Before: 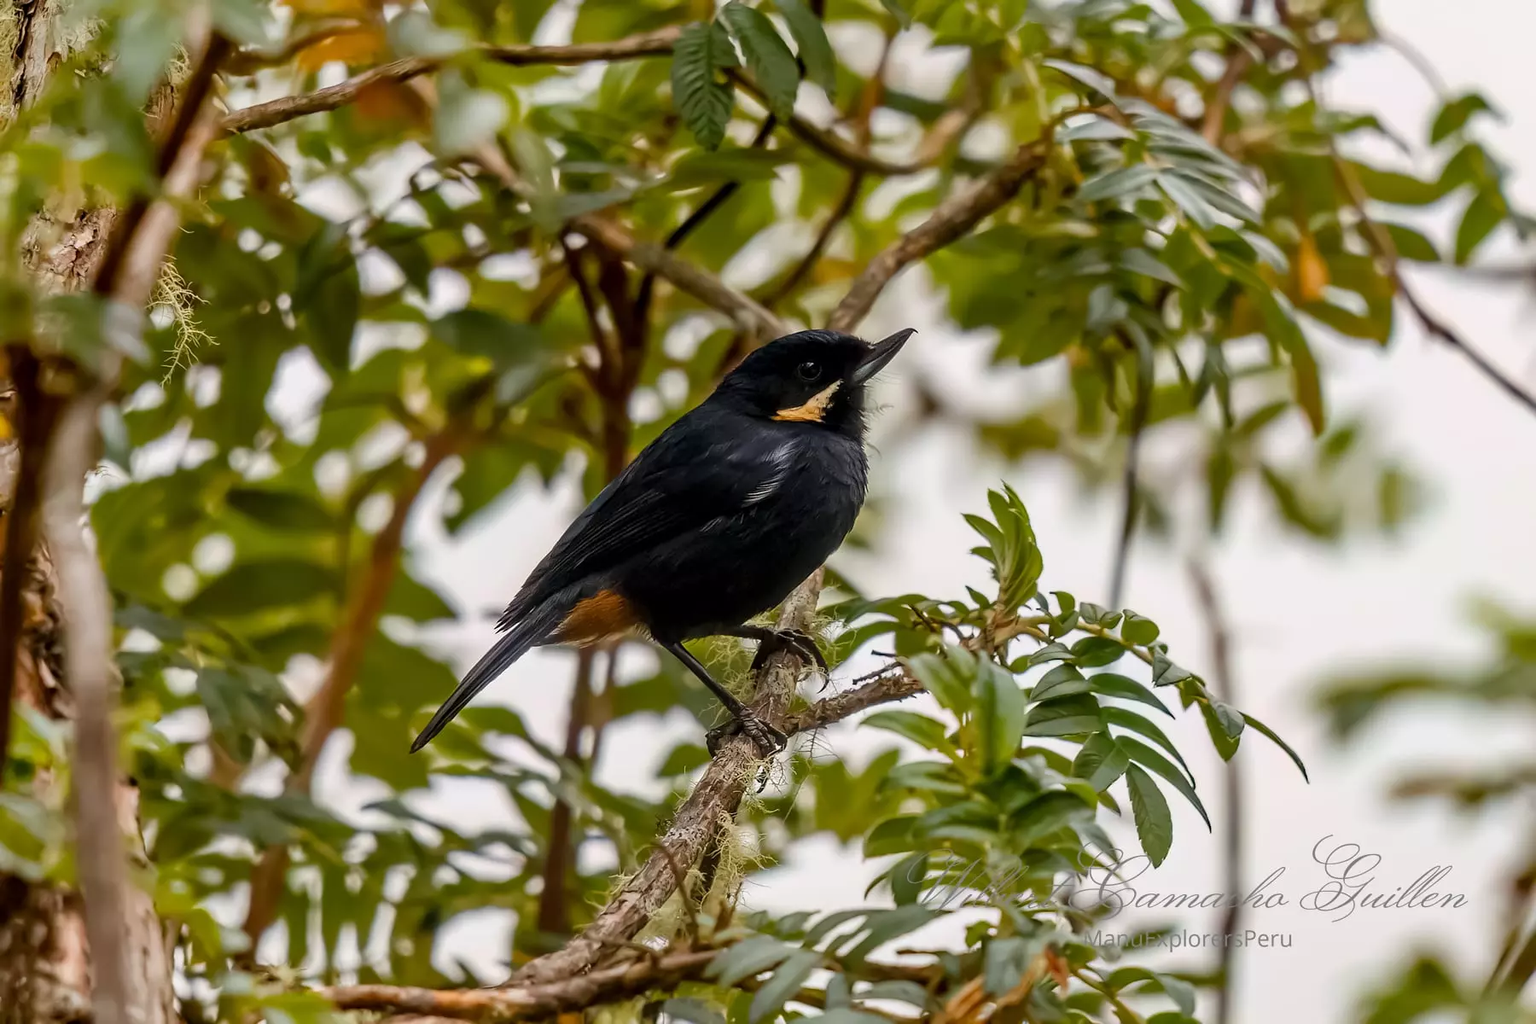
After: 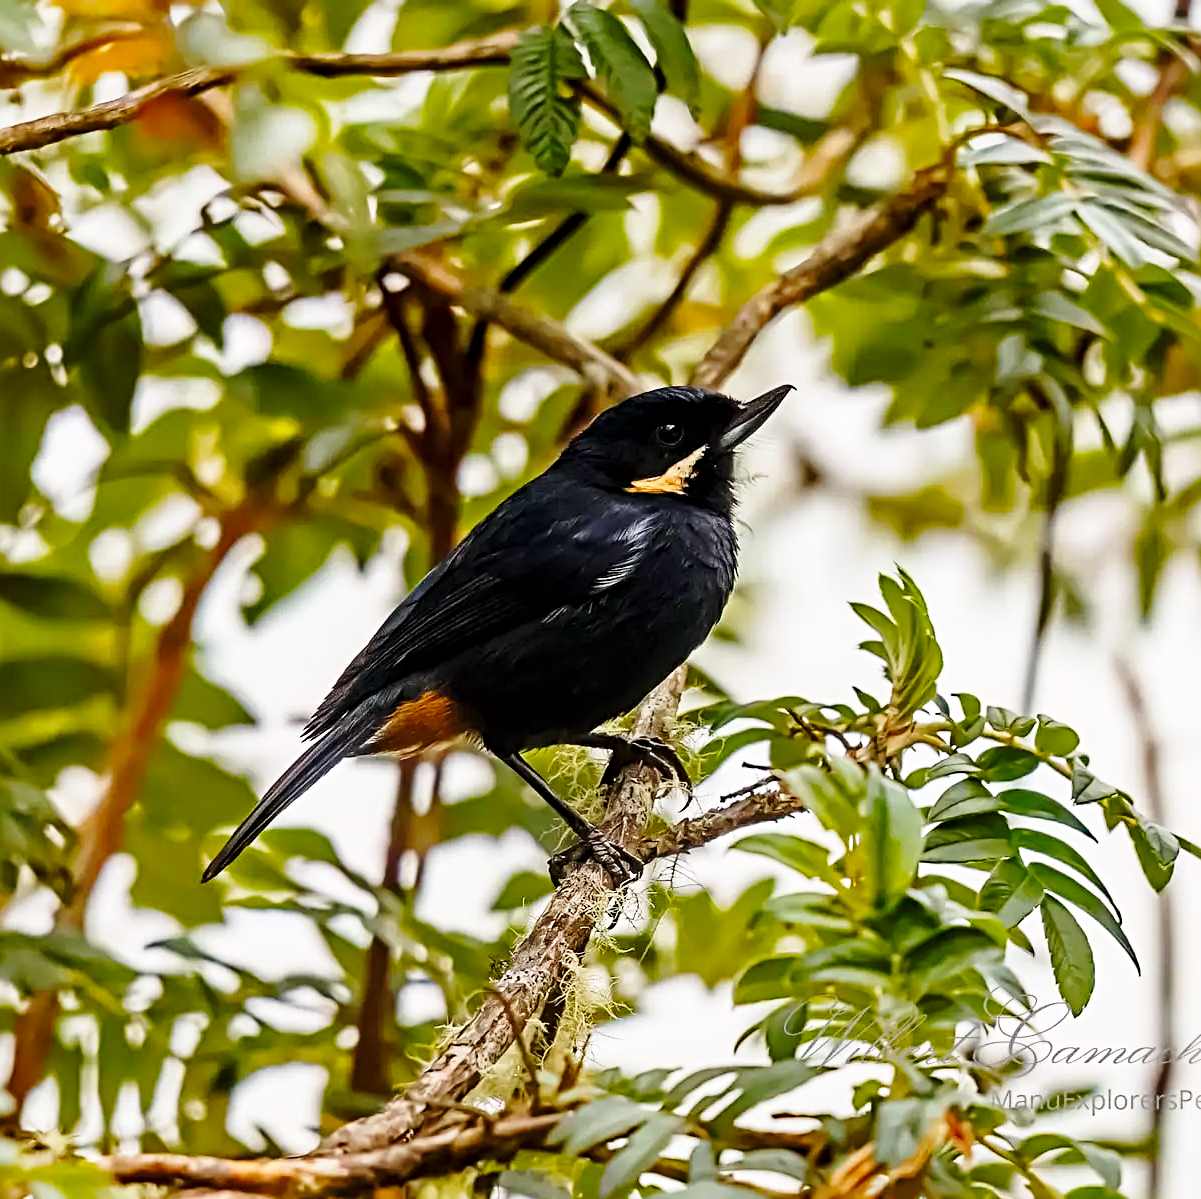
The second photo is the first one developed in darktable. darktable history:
sharpen: radius 3.974
crop and rotate: left 15.548%, right 17.709%
haze removal: adaptive false
base curve: curves: ch0 [(0, 0) (0.028, 0.03) (0.121, 0.232) (0.46, 0.748) (0.859, 0.968) (1, 1)], preserve colors none
